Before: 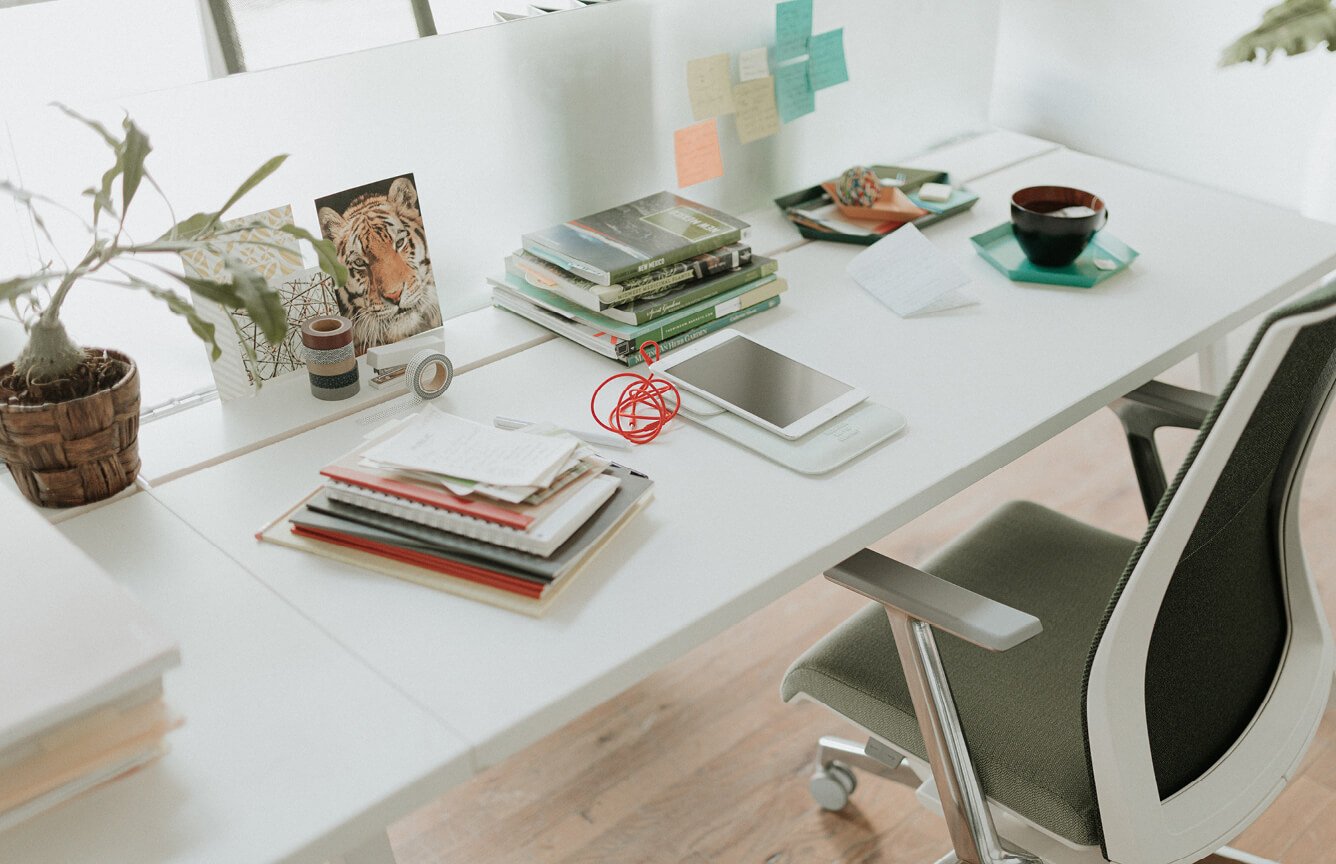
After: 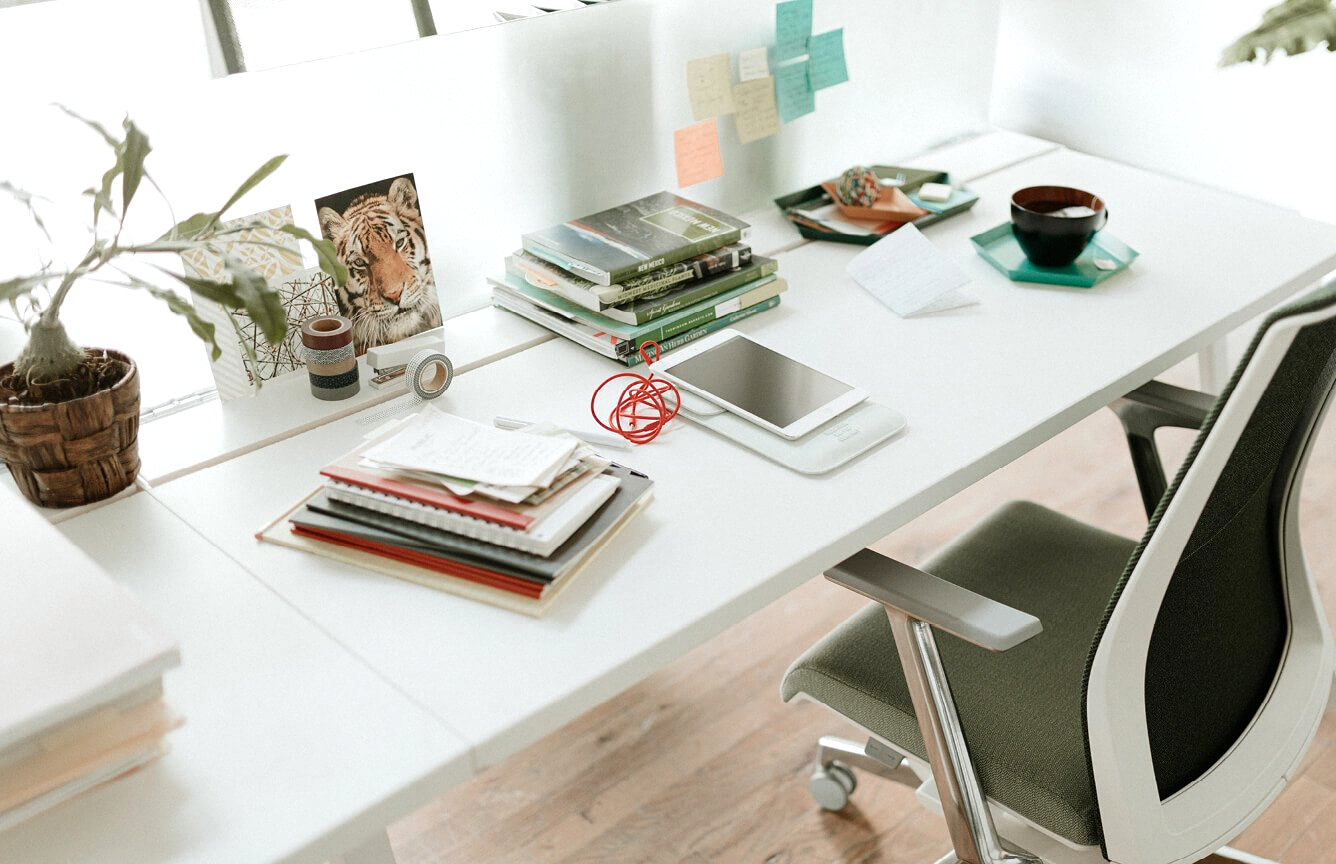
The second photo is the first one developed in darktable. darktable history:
white balance: emerald 1
color balance rgb: shadows lift › luminance -20%, power › hue 72.24°, highlights gain › luminance 15%, global offset › hue 171.6°, perceptual saturation grading › highlights -30%, perceptual saturation grading › shadows 20%, global vibrance 30%, contrast 10%
